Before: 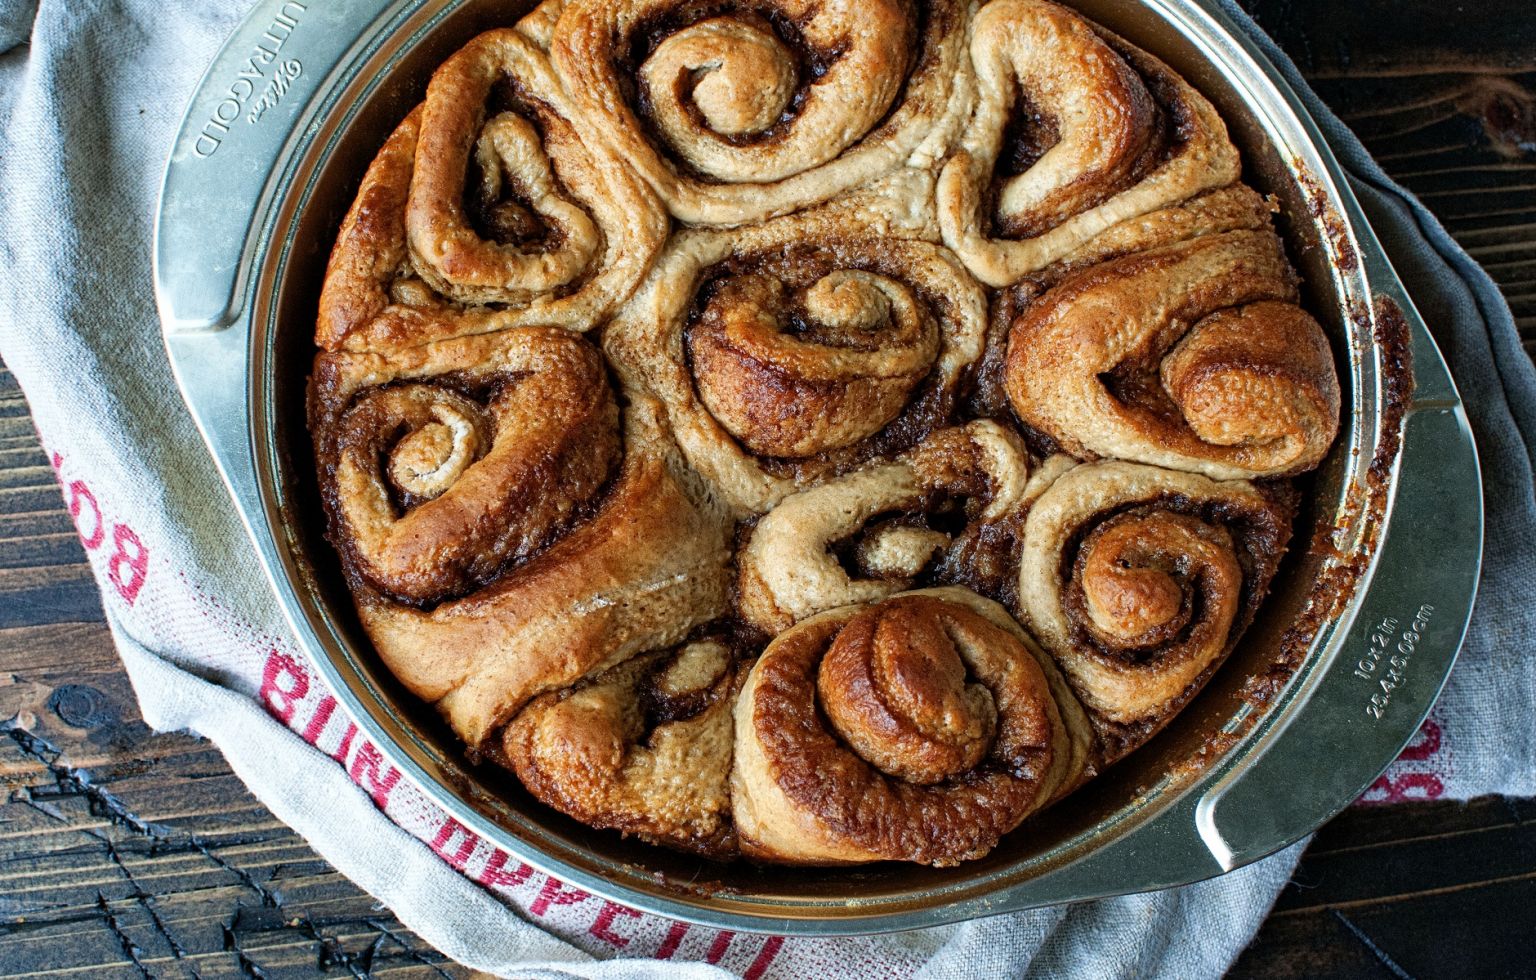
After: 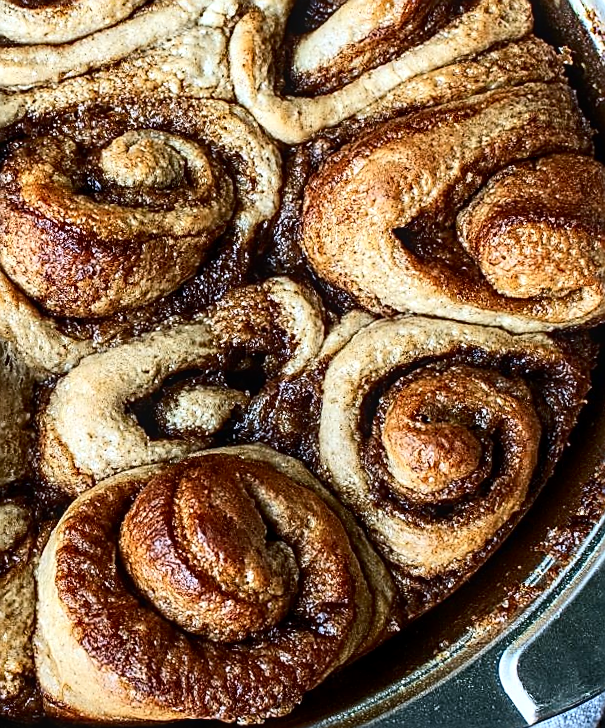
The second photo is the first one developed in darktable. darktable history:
crop: left 45.721%, top 13.393%, right 14.118%, bottom 10.01%
exposure: exposure 0.3 EV, compensate highlight preservation false
sharpen: radius 1.4, amount 1.25, threshold 0.7
local contrast: on, module defaults
white balance: red 0.954, blue 1.079
contrast brightness saturation: contrast 0.28
rotate and perspective: rotation -1°, crop left 0.011, crop right 0.989, crop top 0.025, crop bottom 0.975
